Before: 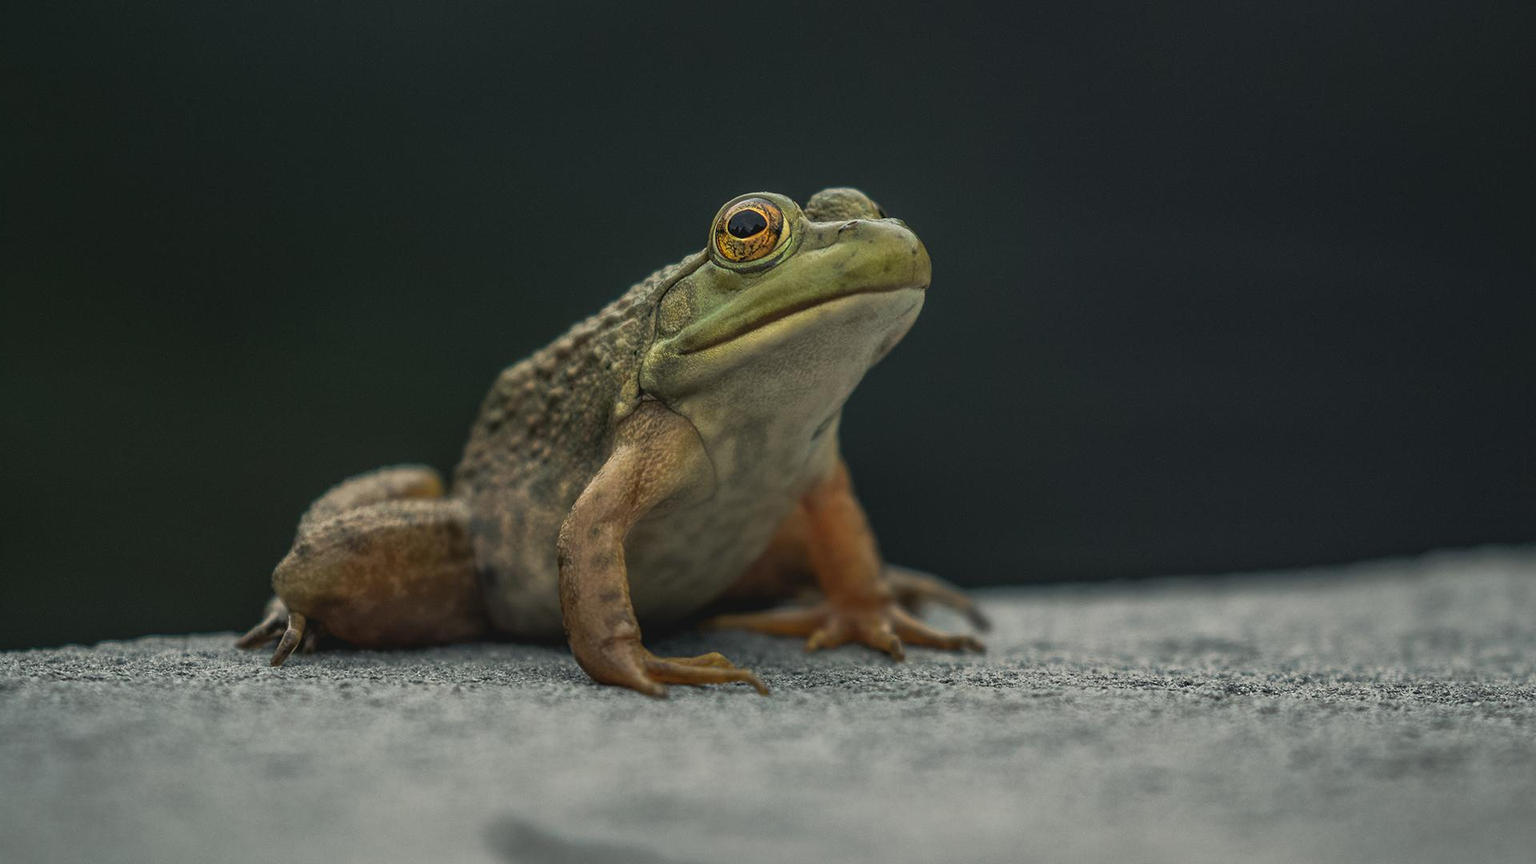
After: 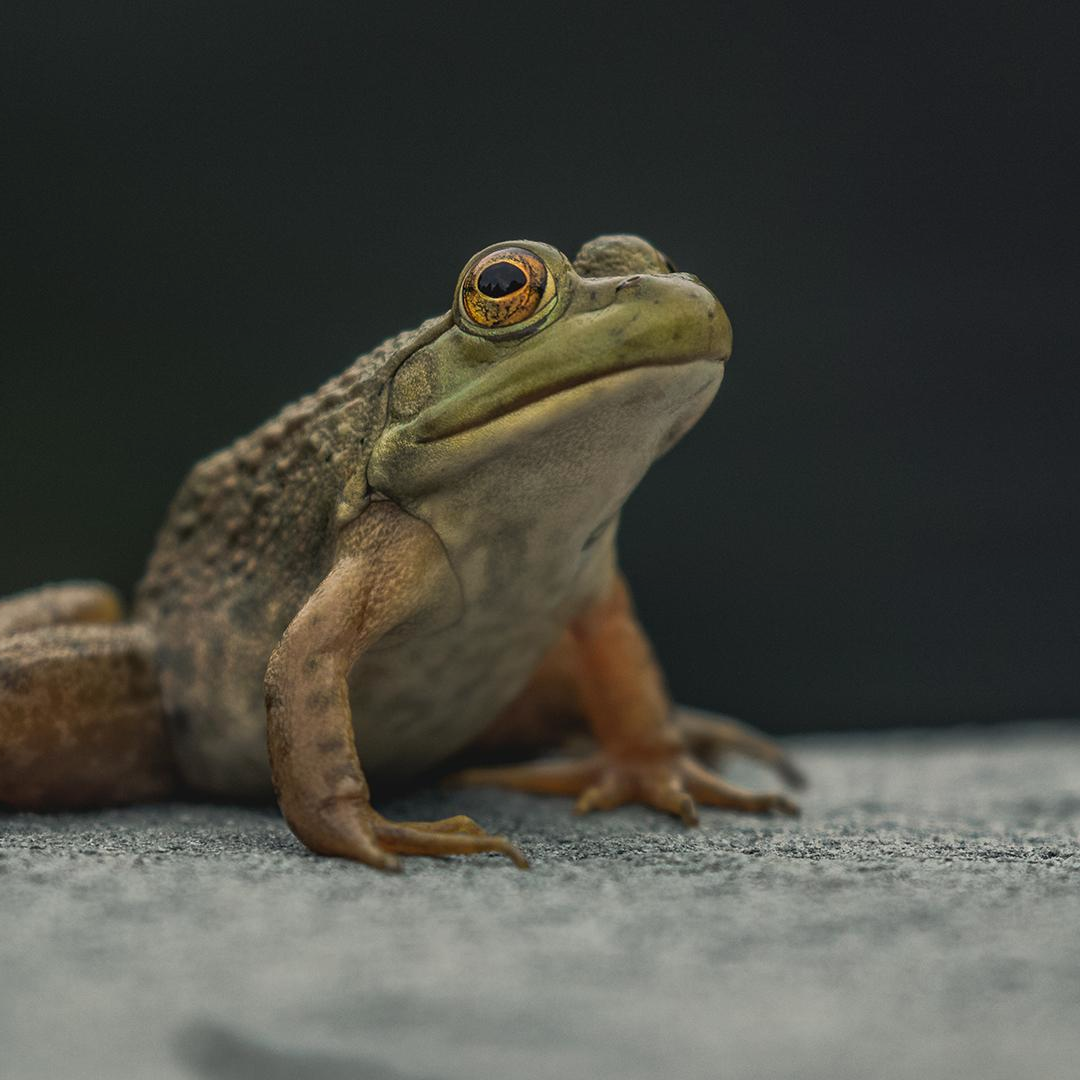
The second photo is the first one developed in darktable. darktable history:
graduated density: density 0.38 EV, hardness 21%, rotation -6.11°, saturation 32%
crop and rotate: left 22.516%, right 21.234%
